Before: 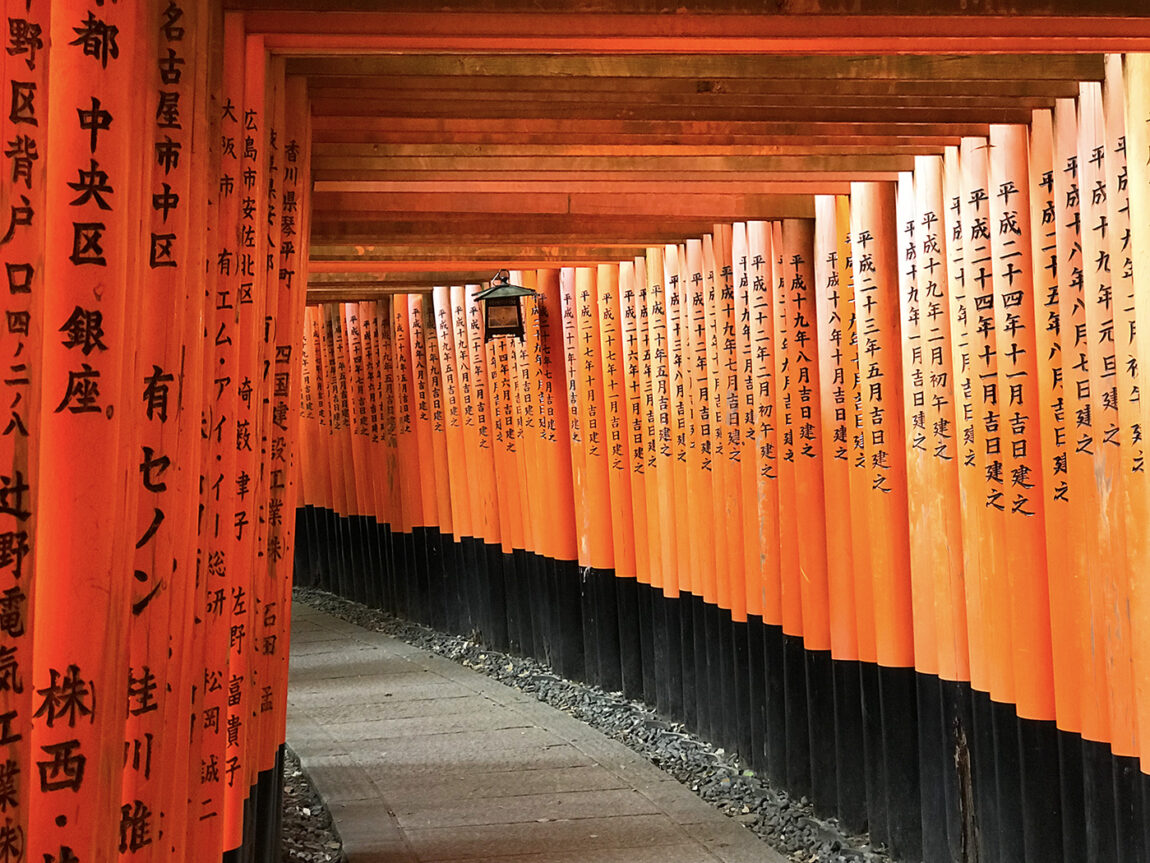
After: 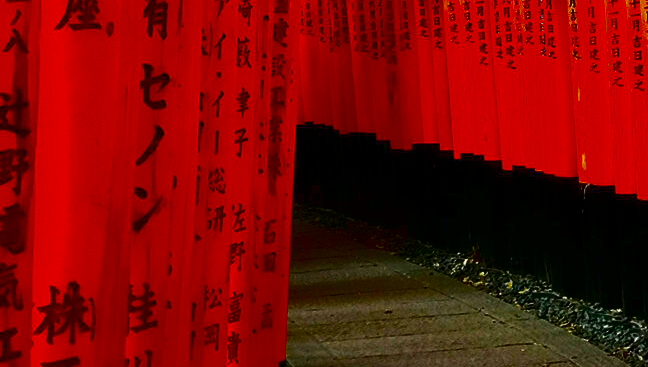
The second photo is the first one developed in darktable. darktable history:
color correction: highlights a* 0.816, highlights b* 2.78, saturation 1.1
crop: top 44.483%, right 43.593%, bottom 12.892%
contrast brightness saturation: brightness -1, saturation 1
